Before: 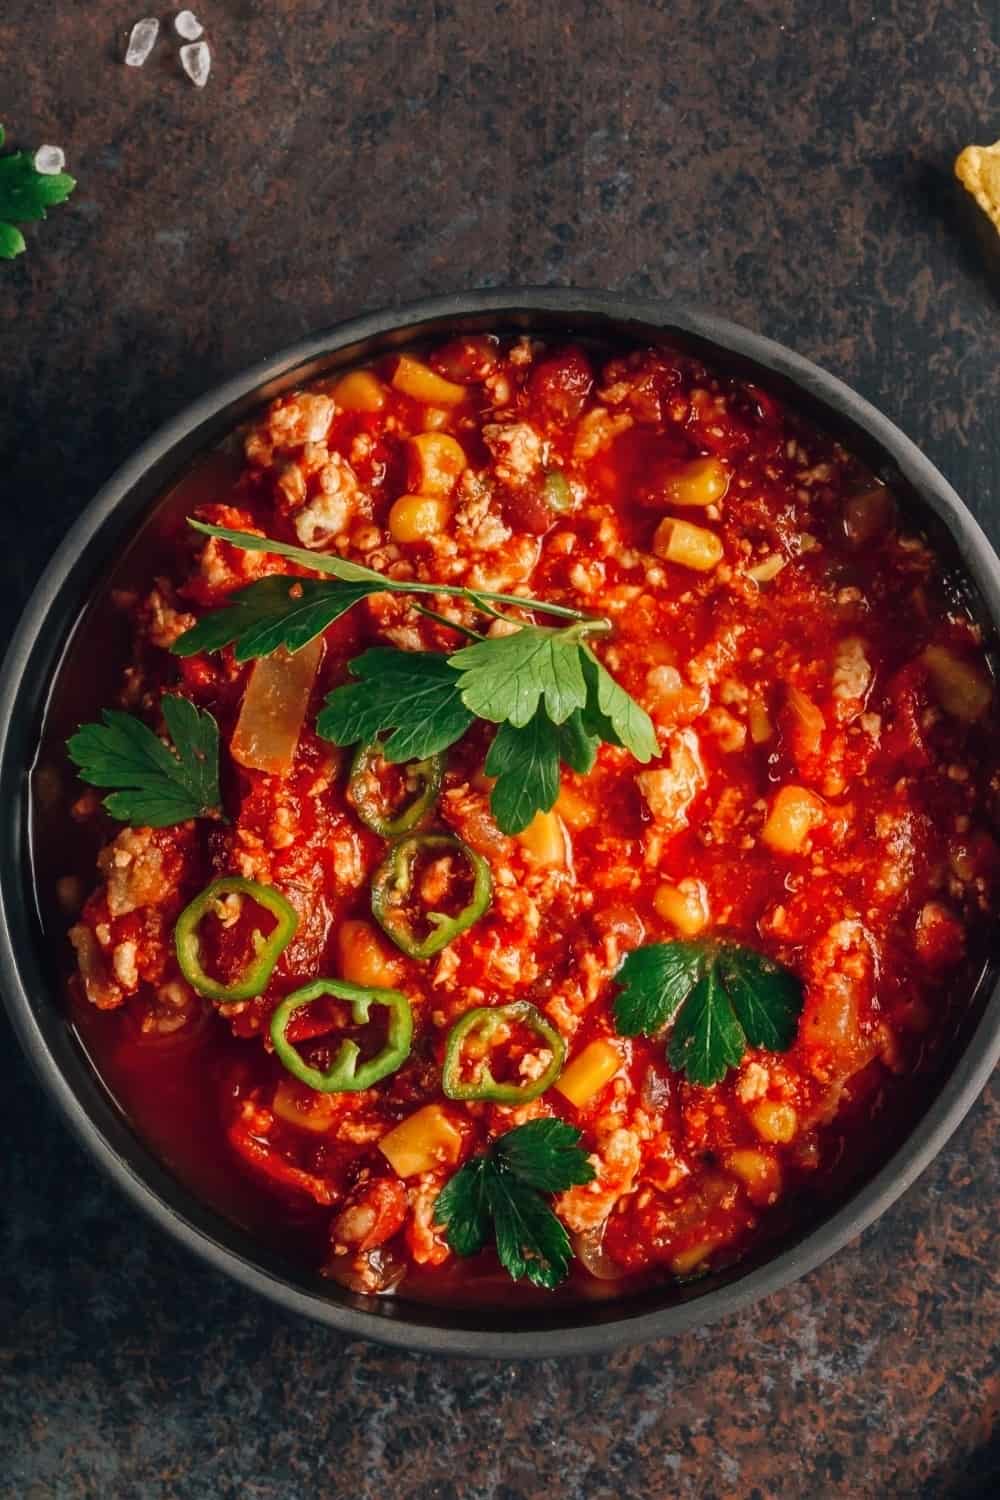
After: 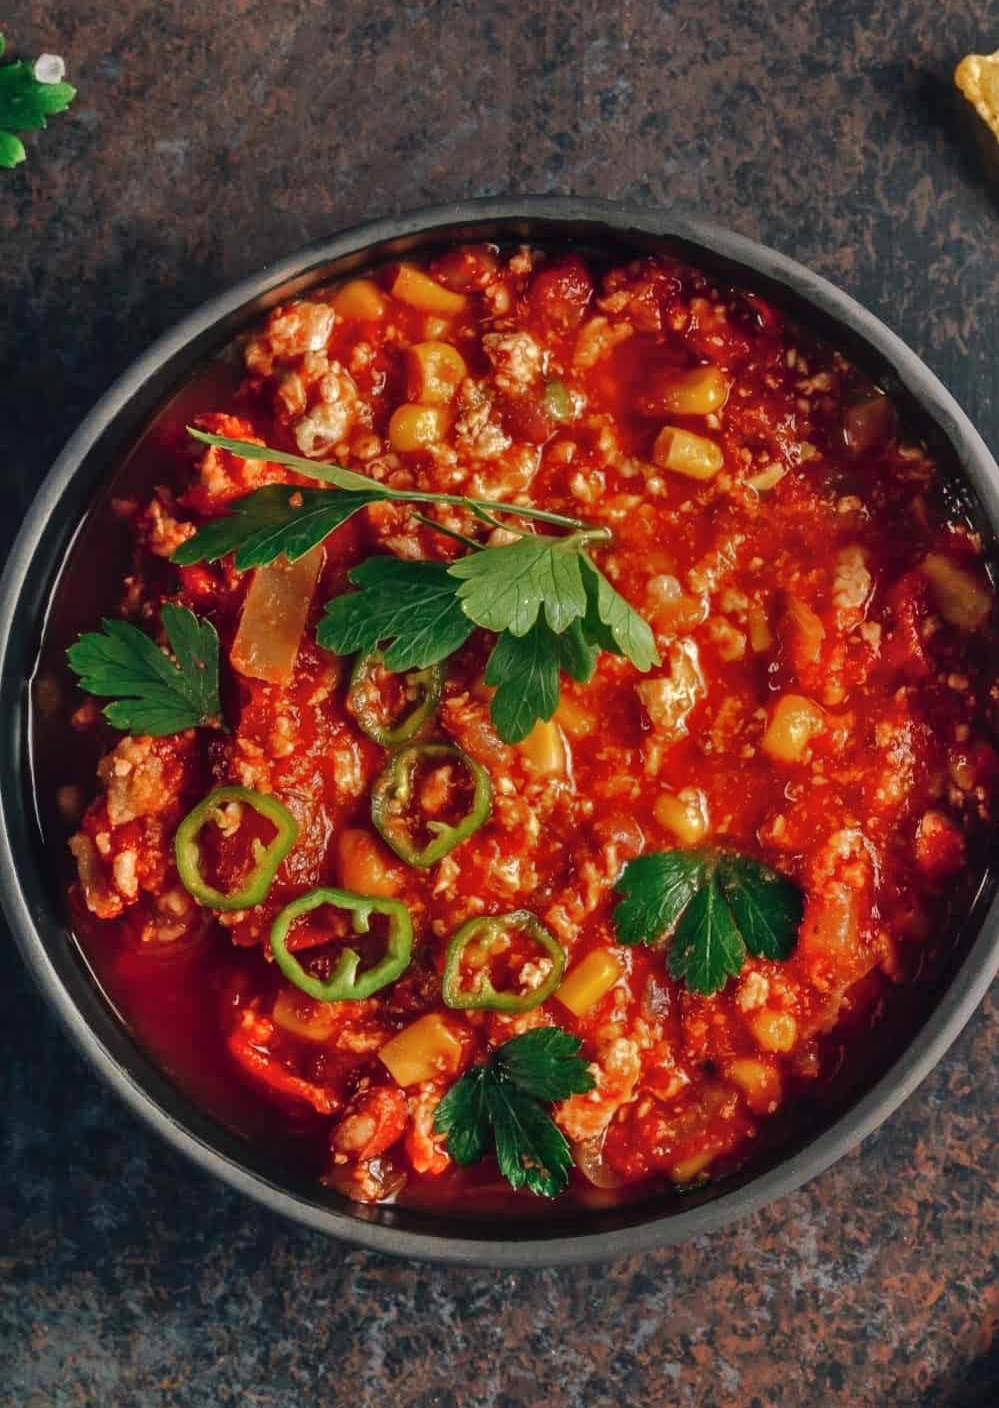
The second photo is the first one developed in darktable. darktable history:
base curve: curves: ch0 [(0, 0) (0.826, 0.587) (1, 1)]
exposure: black level correction 0, exposure 0.301 EV, compensate highlight preservation false
crop and rotate: top 6.104%
shadows and highlights: white point adjustment 0.972, soften with gaussian
